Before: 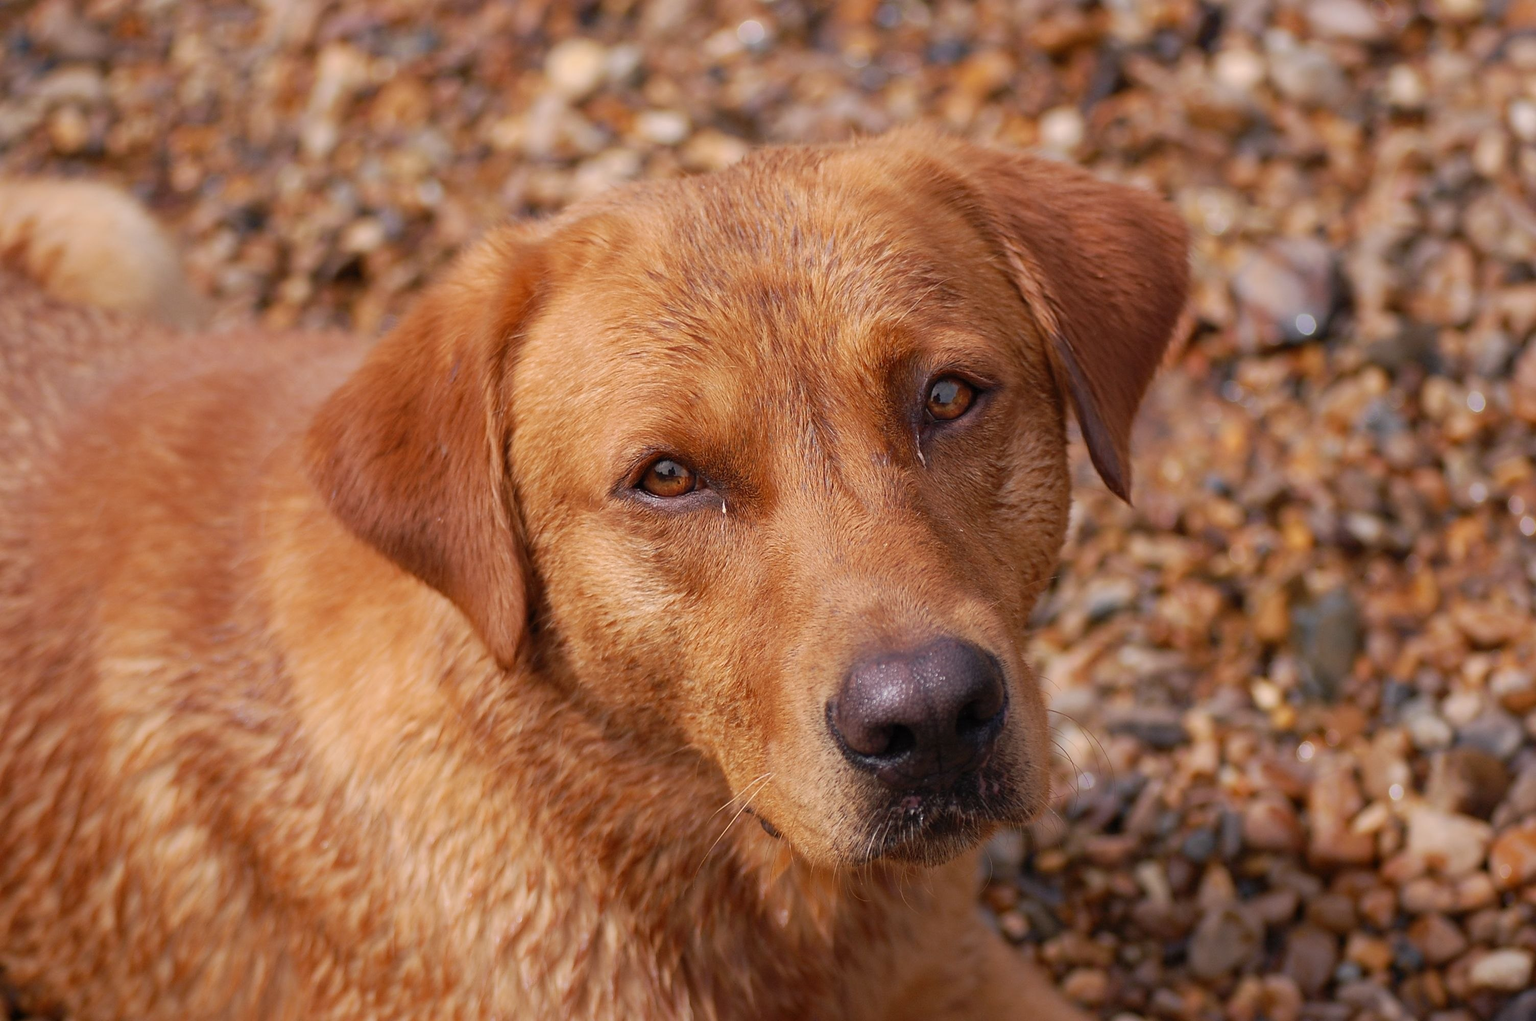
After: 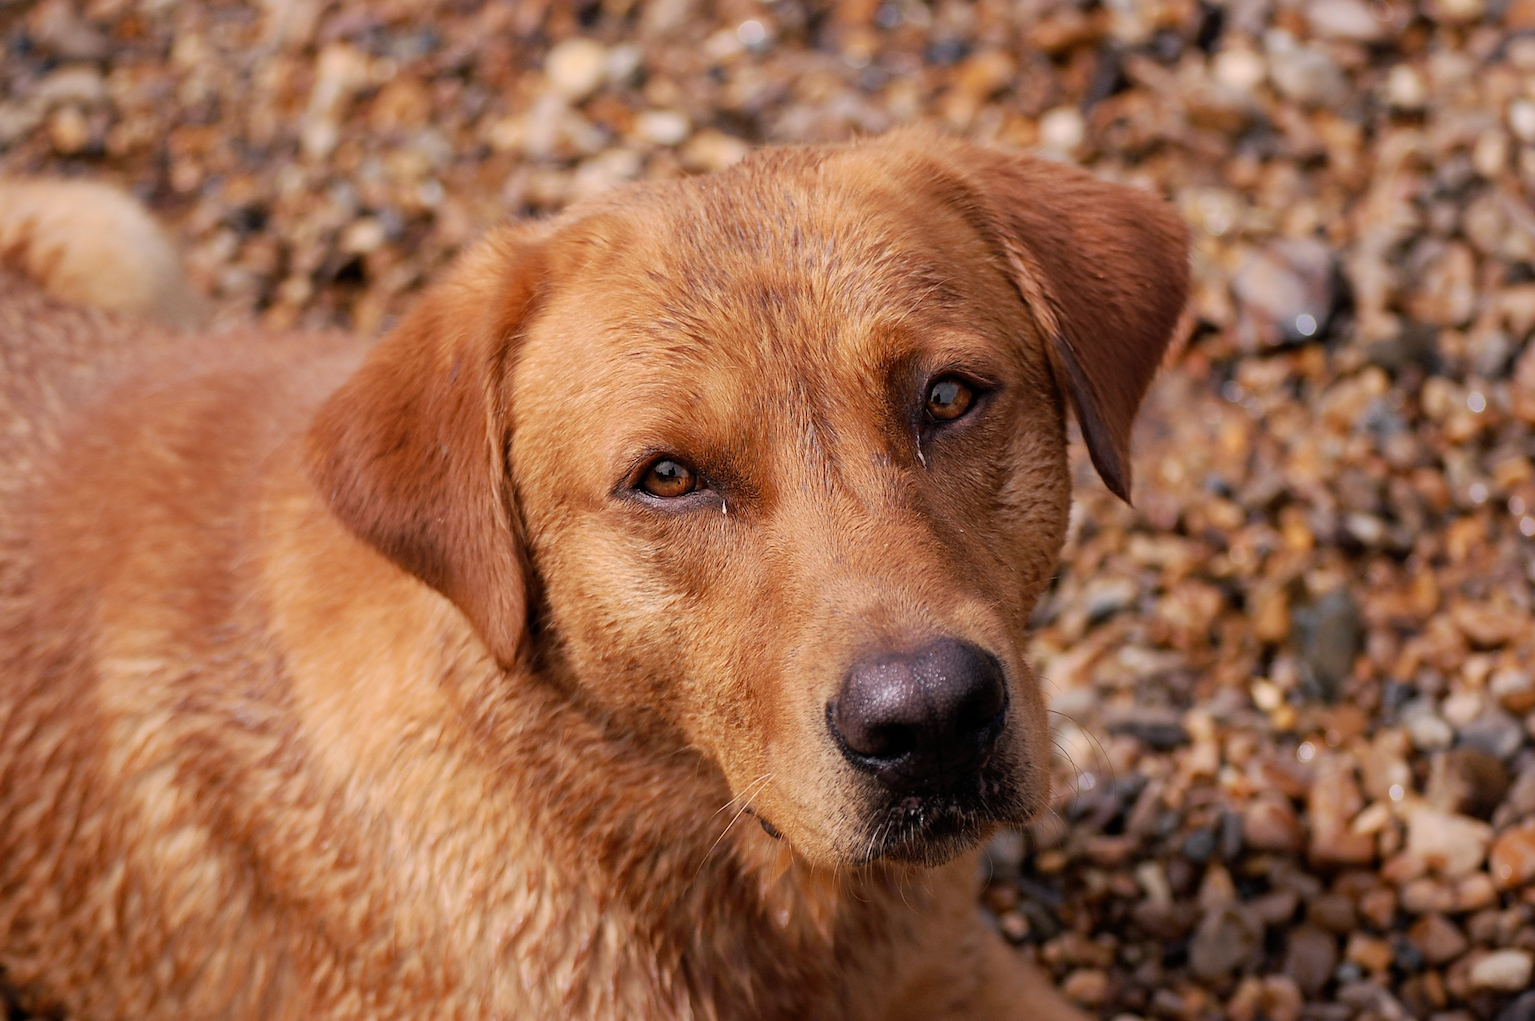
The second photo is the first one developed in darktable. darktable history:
filmic rgb: black relative exposure -8.07 EV, white relative exposure 3.01 EV, hardness 5.33, contrast 1.238, color science v6 (2022)
